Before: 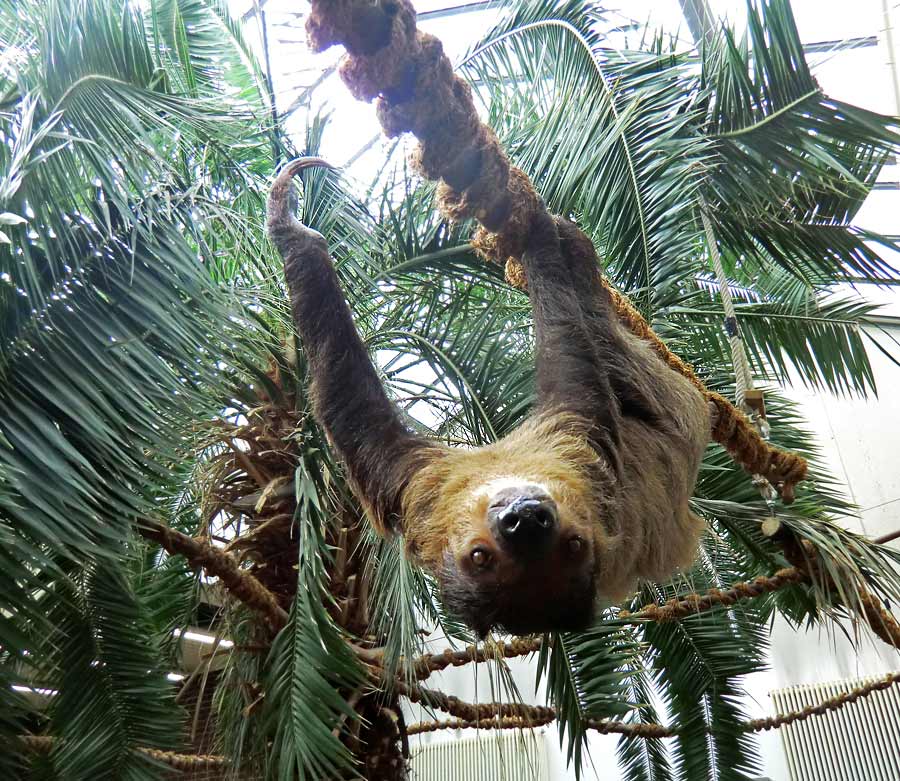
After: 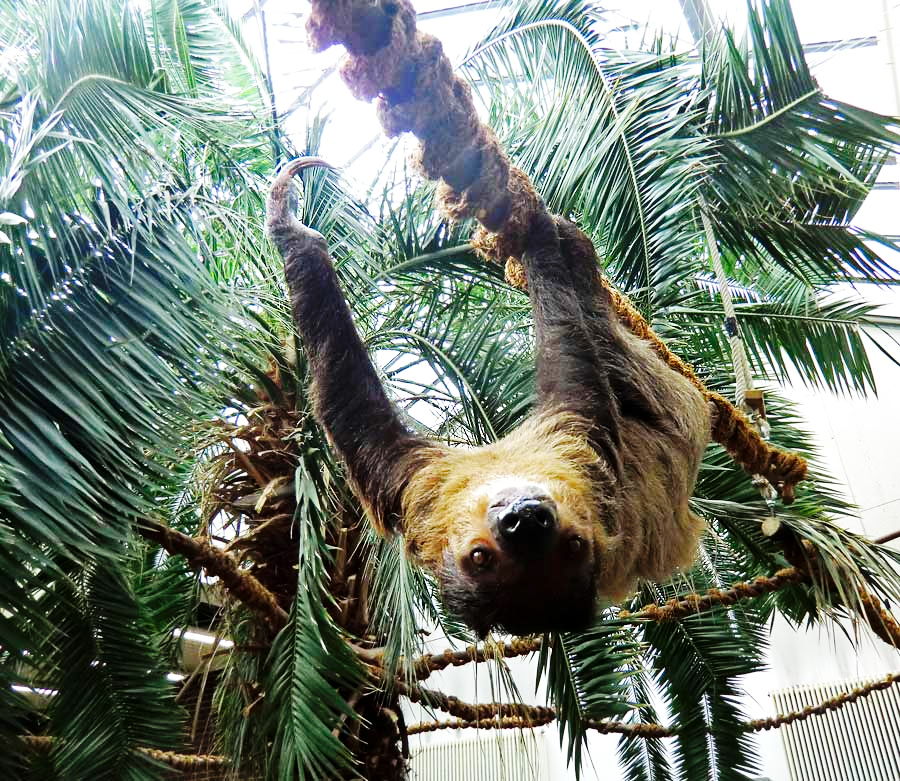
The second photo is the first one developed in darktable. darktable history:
local contrast: mode bilateral grid, contrast 99, coarseness 100, detail 108%, midtone range 0.2
base curve: curves: ch0 [(0, 0) (0.036, 0.025) (0.121, 0.166) (0.206, 0.329) (0.605, 0.79) (1, 1)], preserve colors none
